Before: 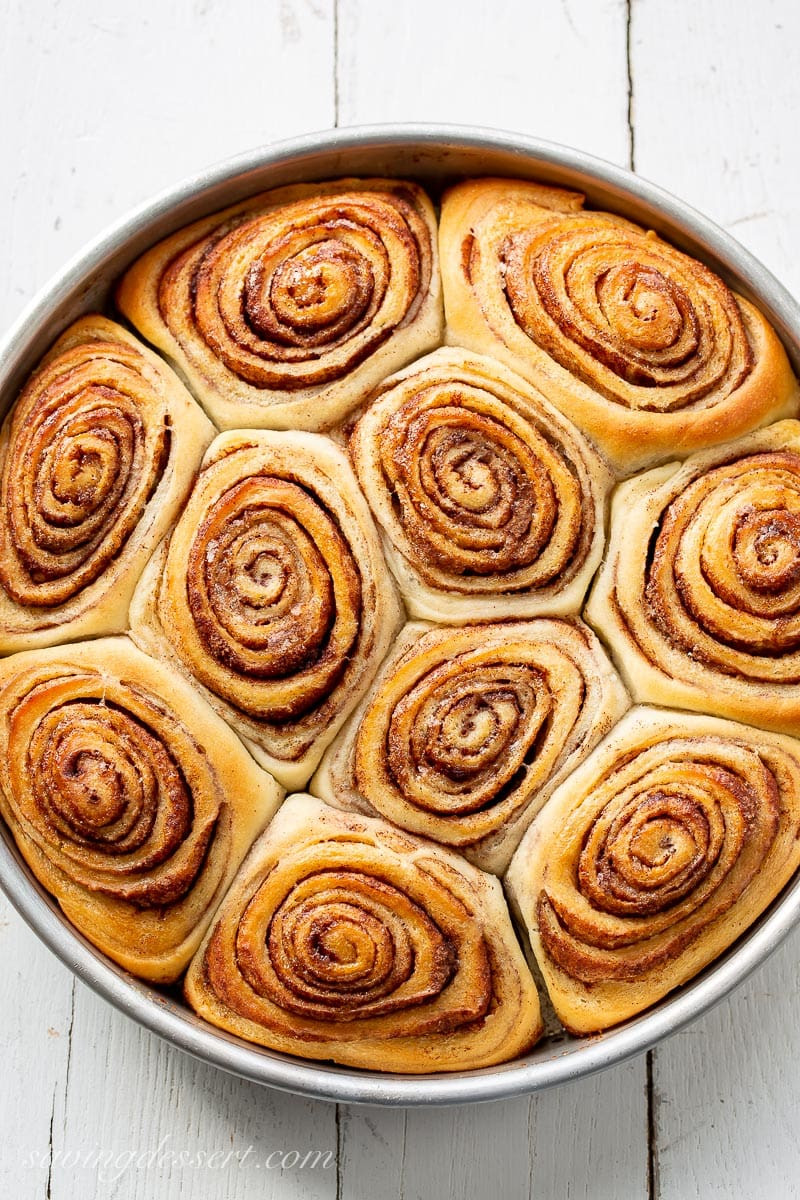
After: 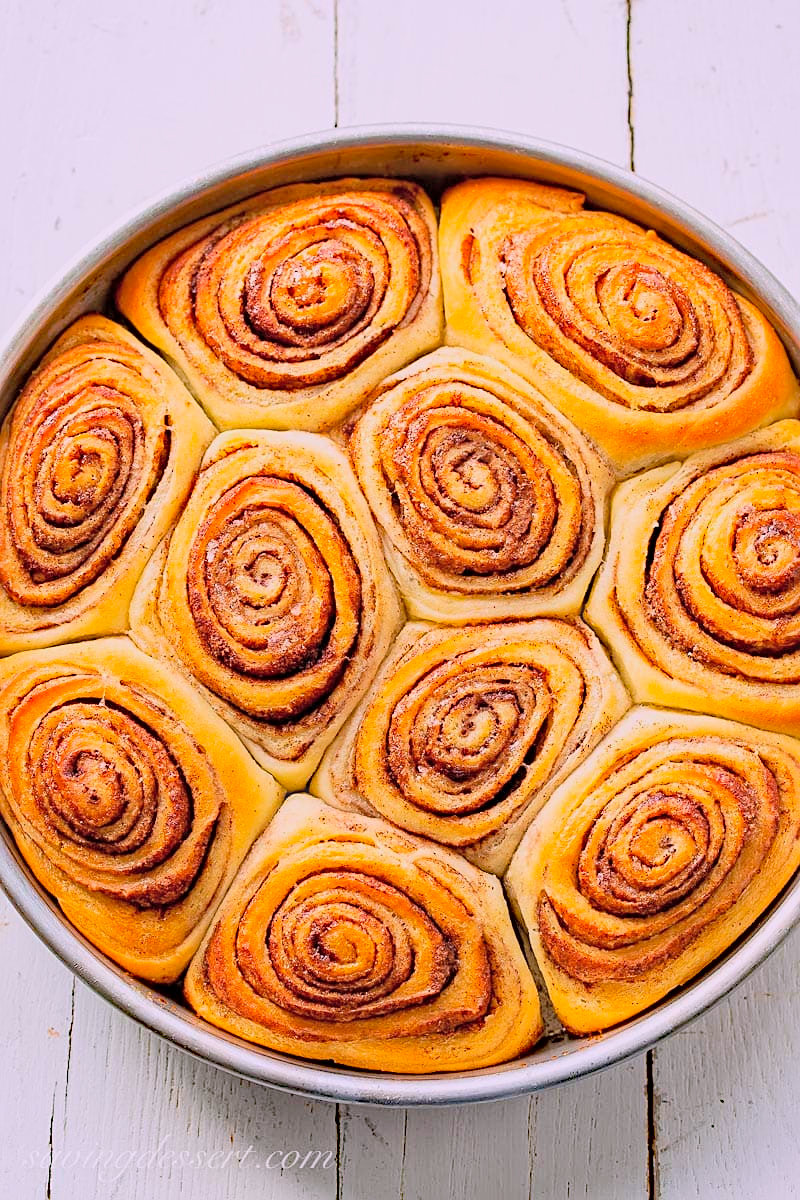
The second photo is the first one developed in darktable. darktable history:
contrast brightness saturation: saturation 0.18
exposure: exposure 0.197 EV, compensate highlight preservation false
global tonemap: drago (0.7, 100)
haze removal: strength 0.53, distance 0.925, compatibility mode true, adaptive false
color correction: highlights a* -0.182, highlights b* -0.124
white balance: red 1.05, blue 1.072
sharpen: on, module defaults
